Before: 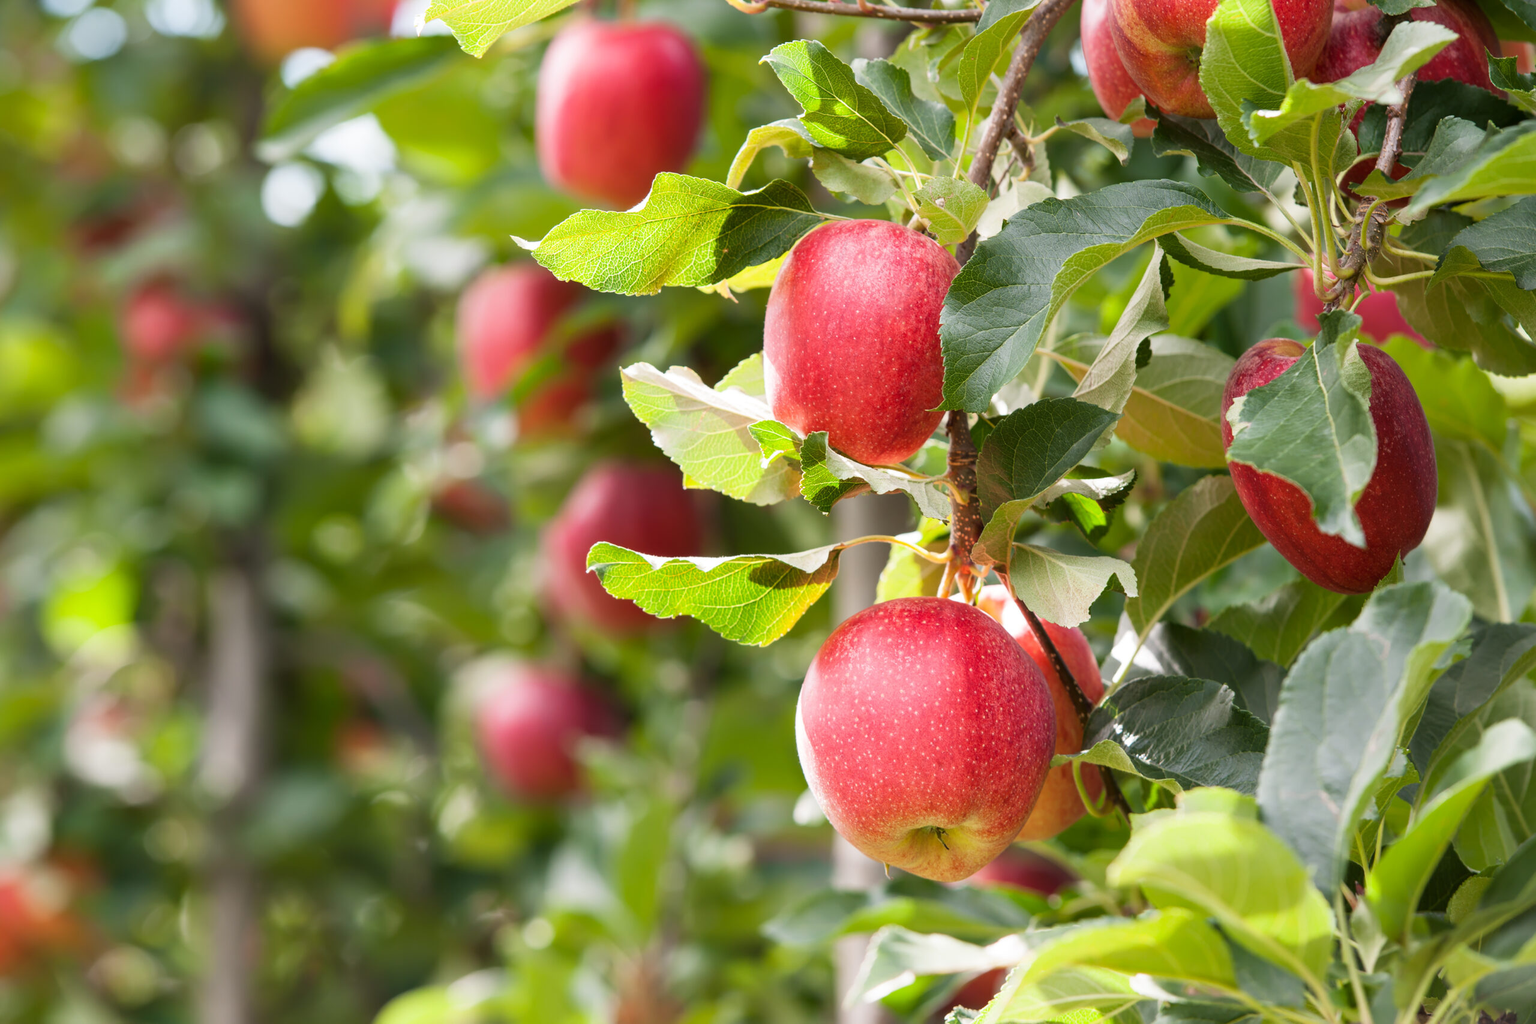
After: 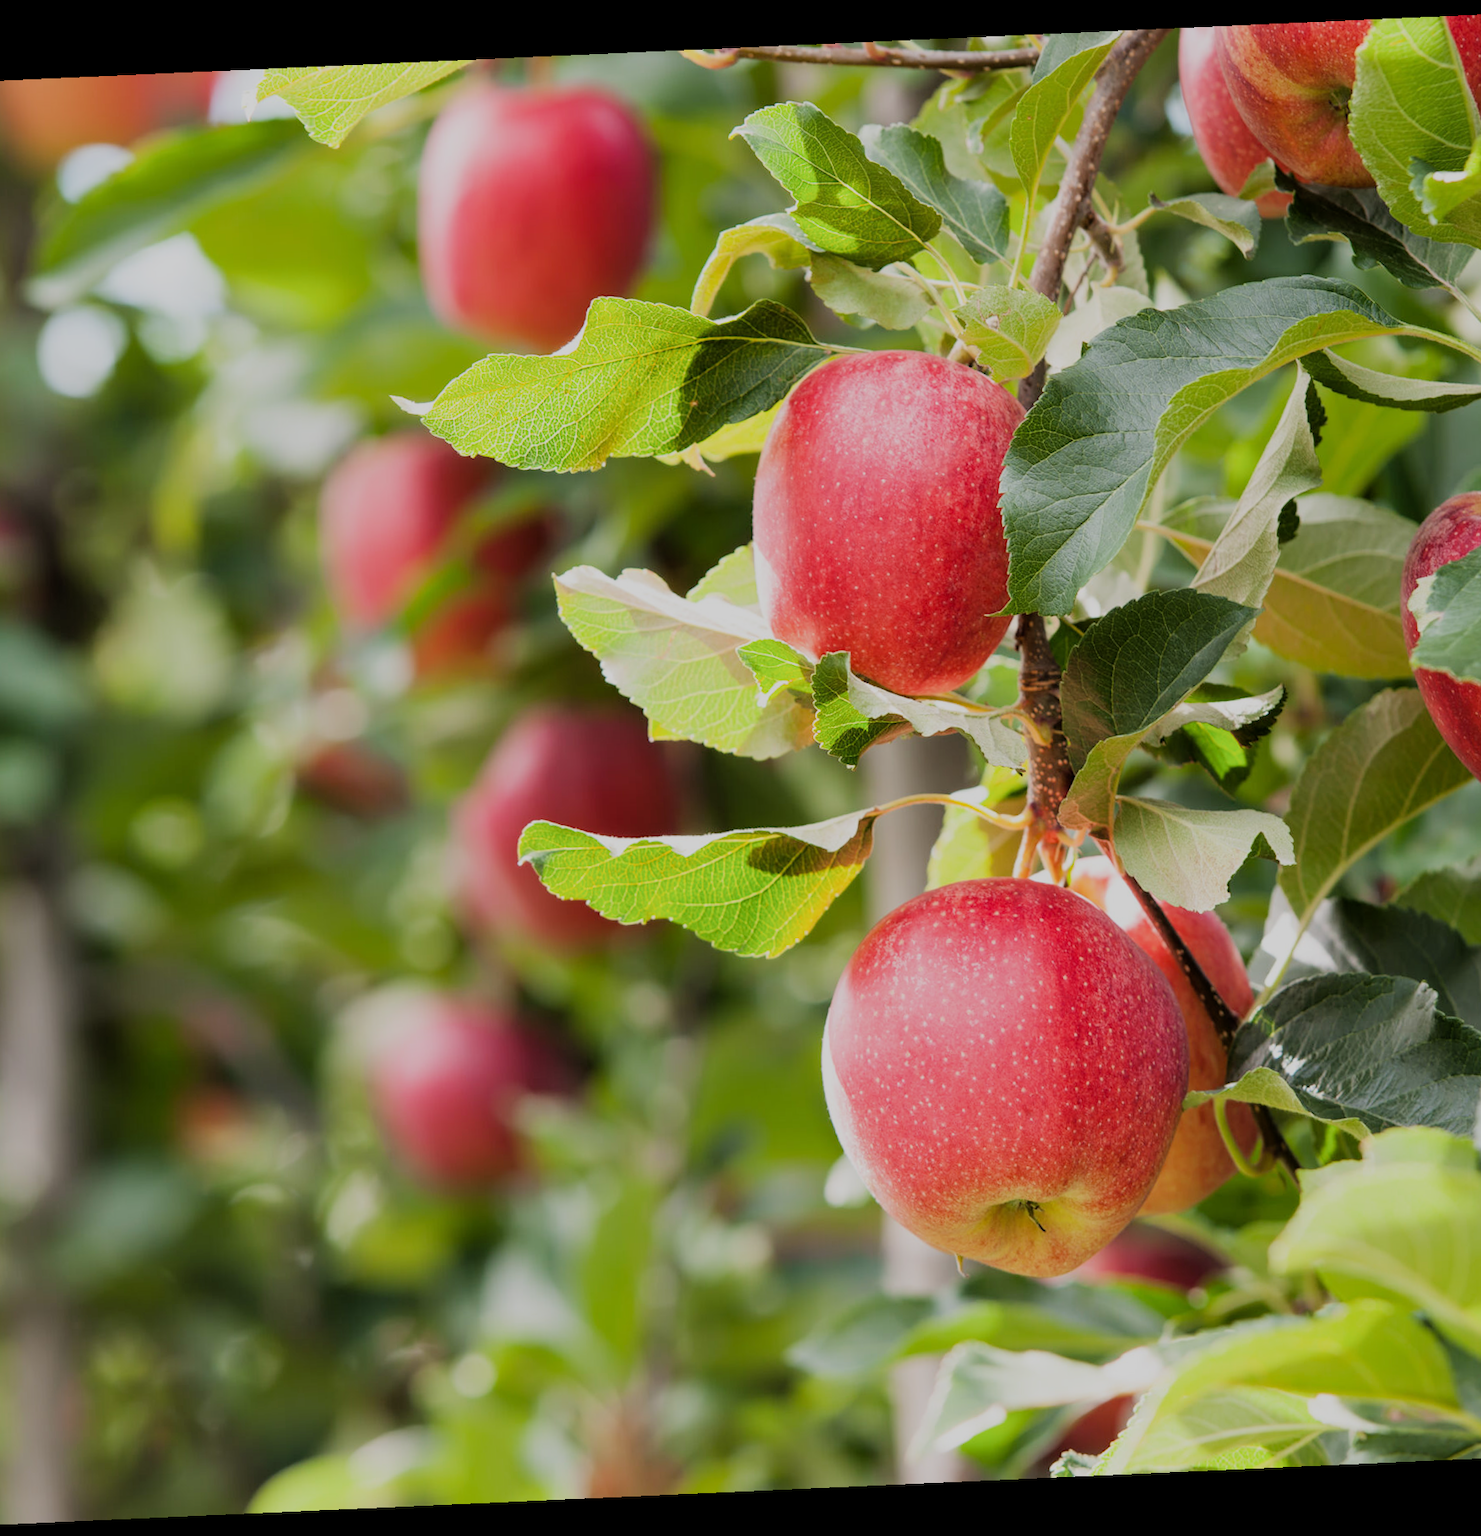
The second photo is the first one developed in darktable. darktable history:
crop: left 15.419%, right 17.914%
filmic rgb: black relative exposure -7.15 EV, white relative exposure 5.36 EV, hardness 3.02
rotate and perspective: rotation -2.56°, automatic cropping off
